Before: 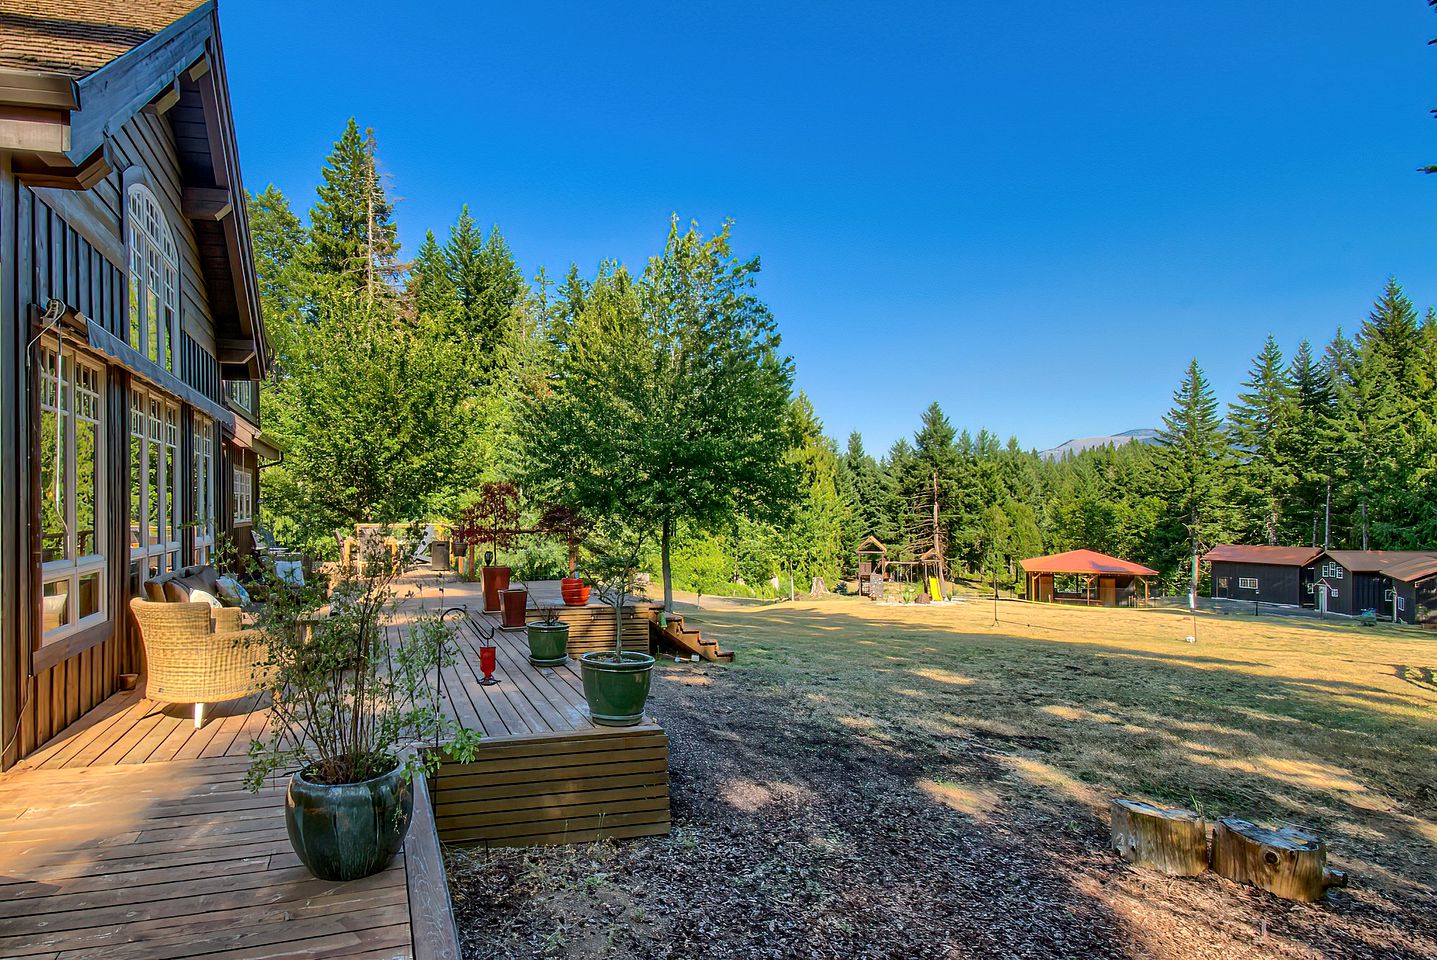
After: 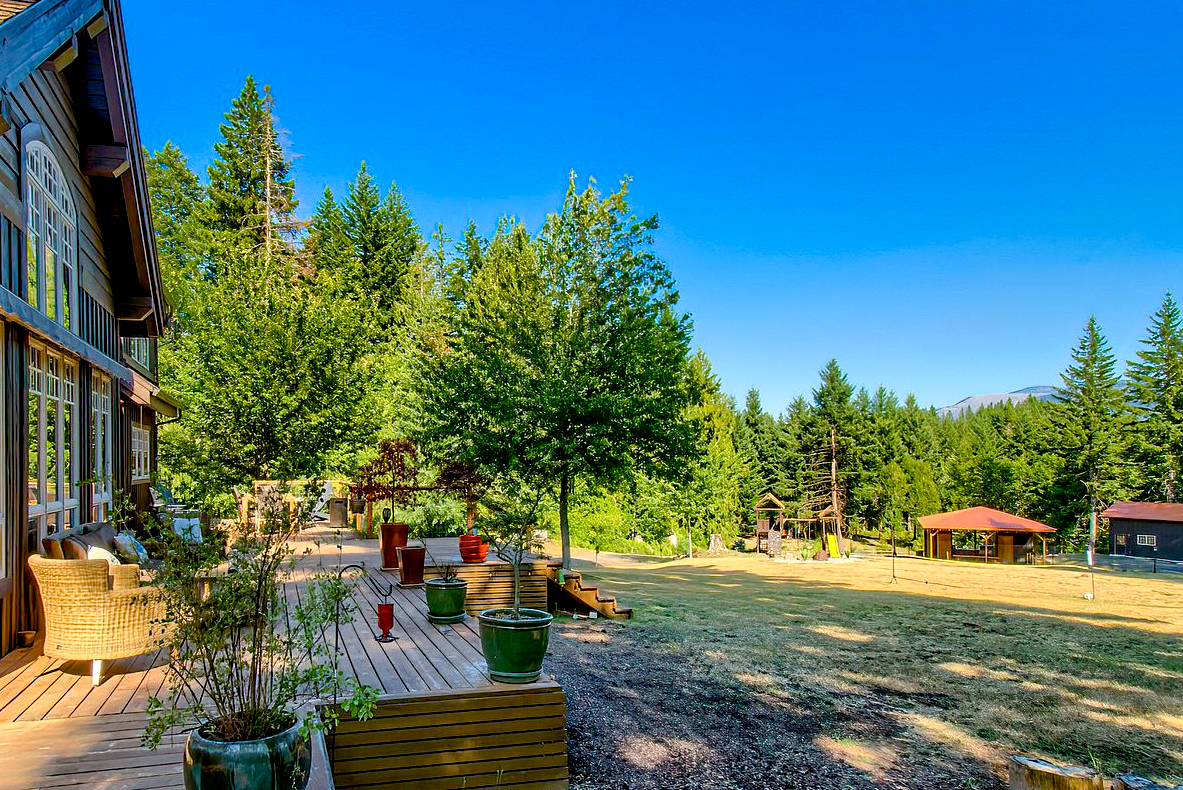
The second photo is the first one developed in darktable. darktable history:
color balance rgb: perceptual saturation grading › global saturation 20%, perceptual saturation grading › highlights -24.746%, perceptual saturation grading › shadows 50.395%, global vibrance 9.999%
exposure: black level correction 0.007, exposure 0.156 EV, compensate highlight preservation false
shadows and highlights: shadows 0.552, highlights 39.14
crop and rotate: left 7.13%, top 4.485%, right 10.519%, bottom 13.189%
